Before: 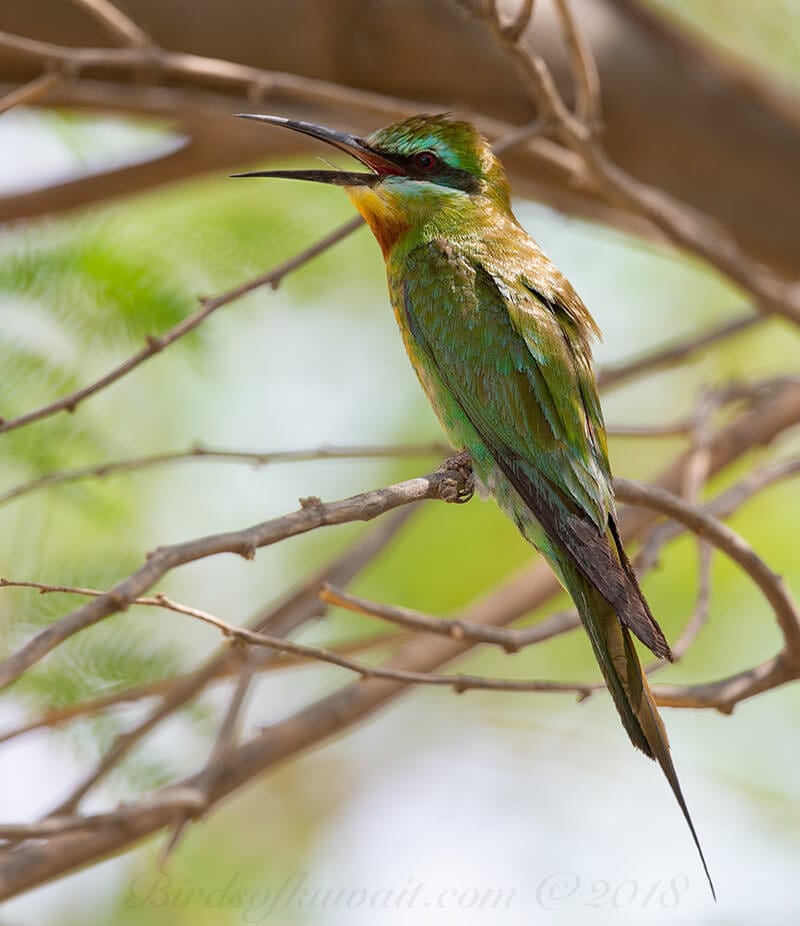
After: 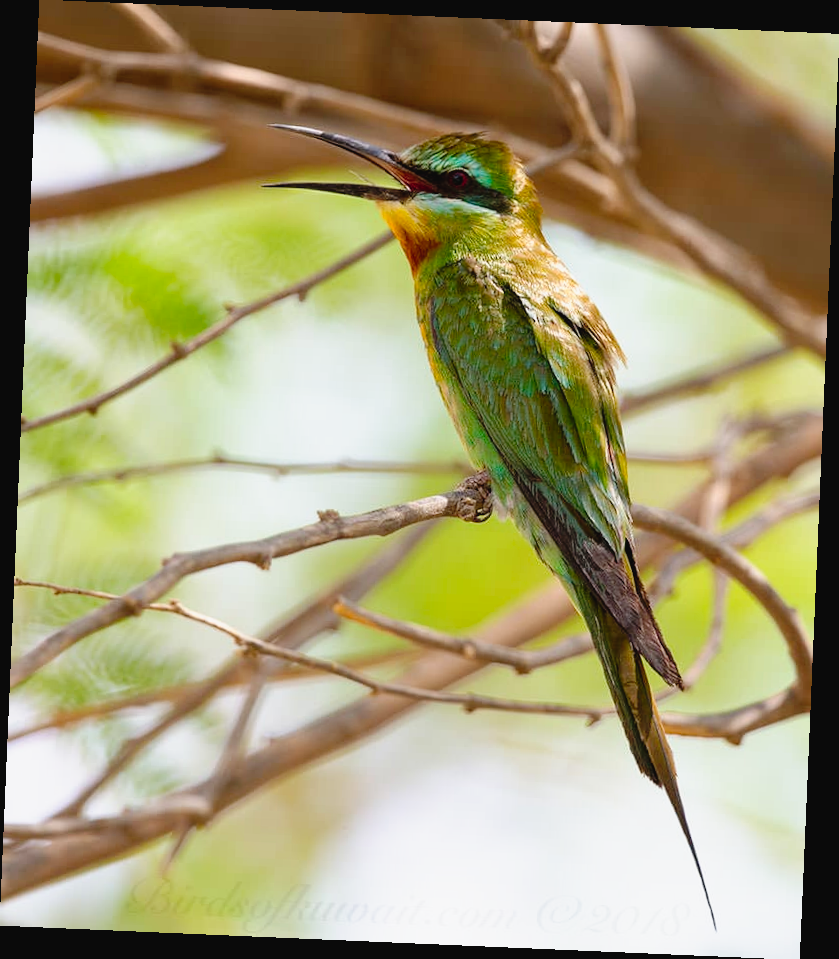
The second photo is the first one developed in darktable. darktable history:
crop and rotate: angle -2.46°
contrast brightness saturation: saturation 0.096
tone curve: curves: ch0 [(0.003, 0.029) (0.037, 0.036) (0.149, 0.117) (0.297, 0.318) (0.422, 0.474) (0.531, 0.6) (0.743, 0.809) (0.889, 0.941) (1, 0.98)]; ch1 [(0, 0) (0.305, 0.325) (0.453, 0.437) (0.482, 0.479) (0.501, 0.5) (0.506, 0.503) (0.564, 0.578) (0.587, 0.625) (0.666, 0.727) (1, 1)]; ch2 [(0, 0) (0.323, 0.277) (0.408, 0.399) (0.45, 0.48) (0.499, 0.502) (0.512, 0.523) (0.57, 0.595) (0.653, 0.671) (0.768, 0.744) (1, 1)], preserve colors none
